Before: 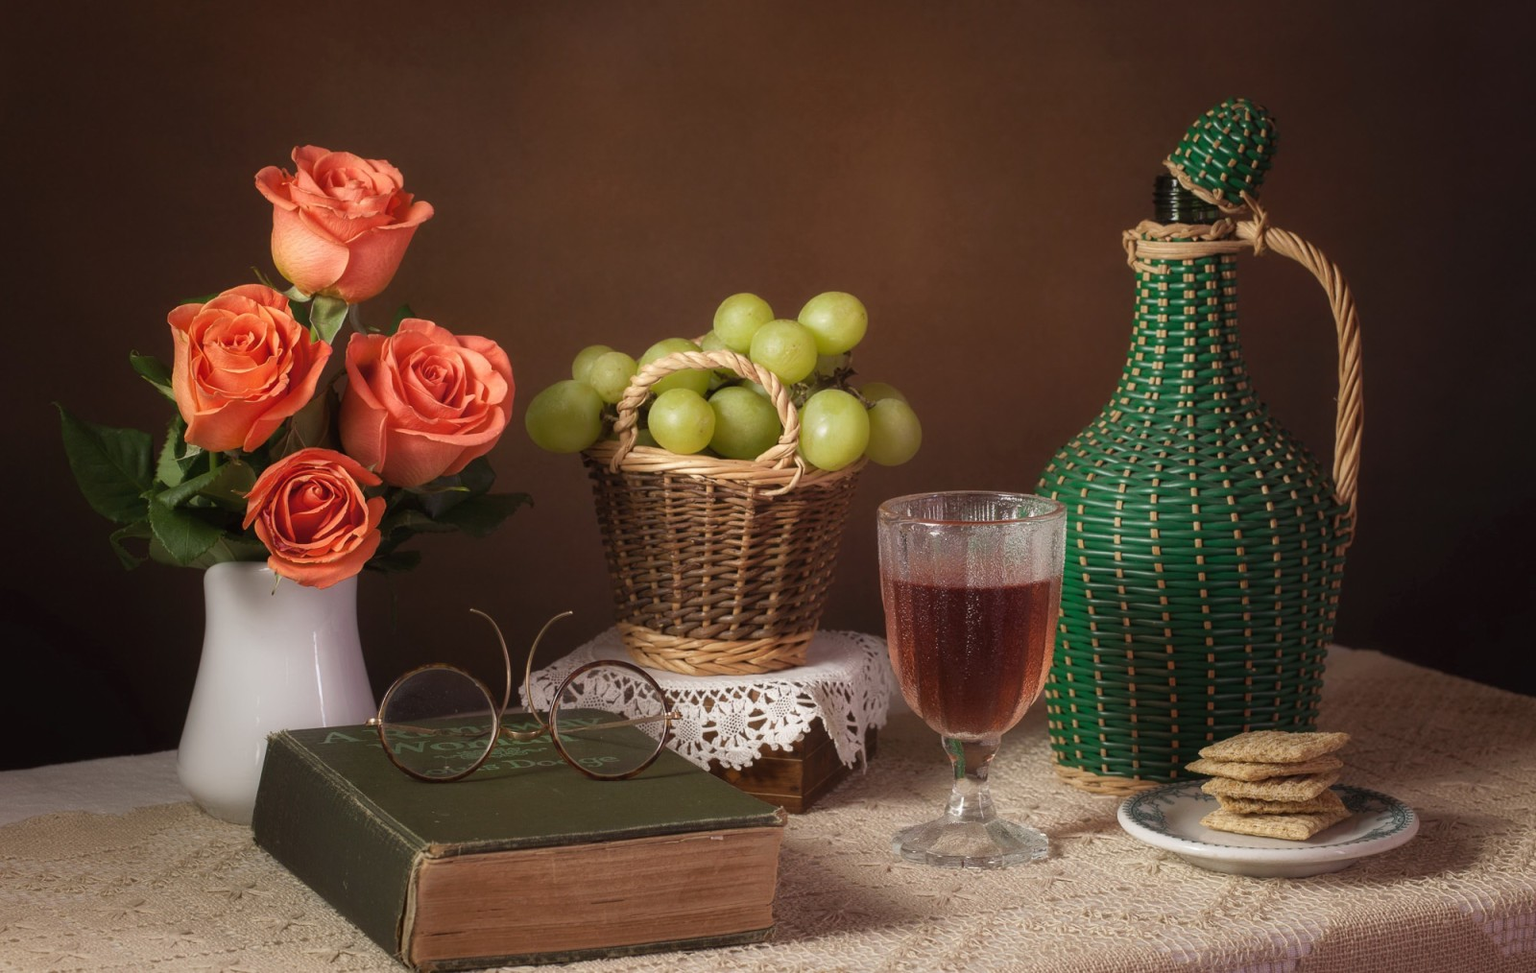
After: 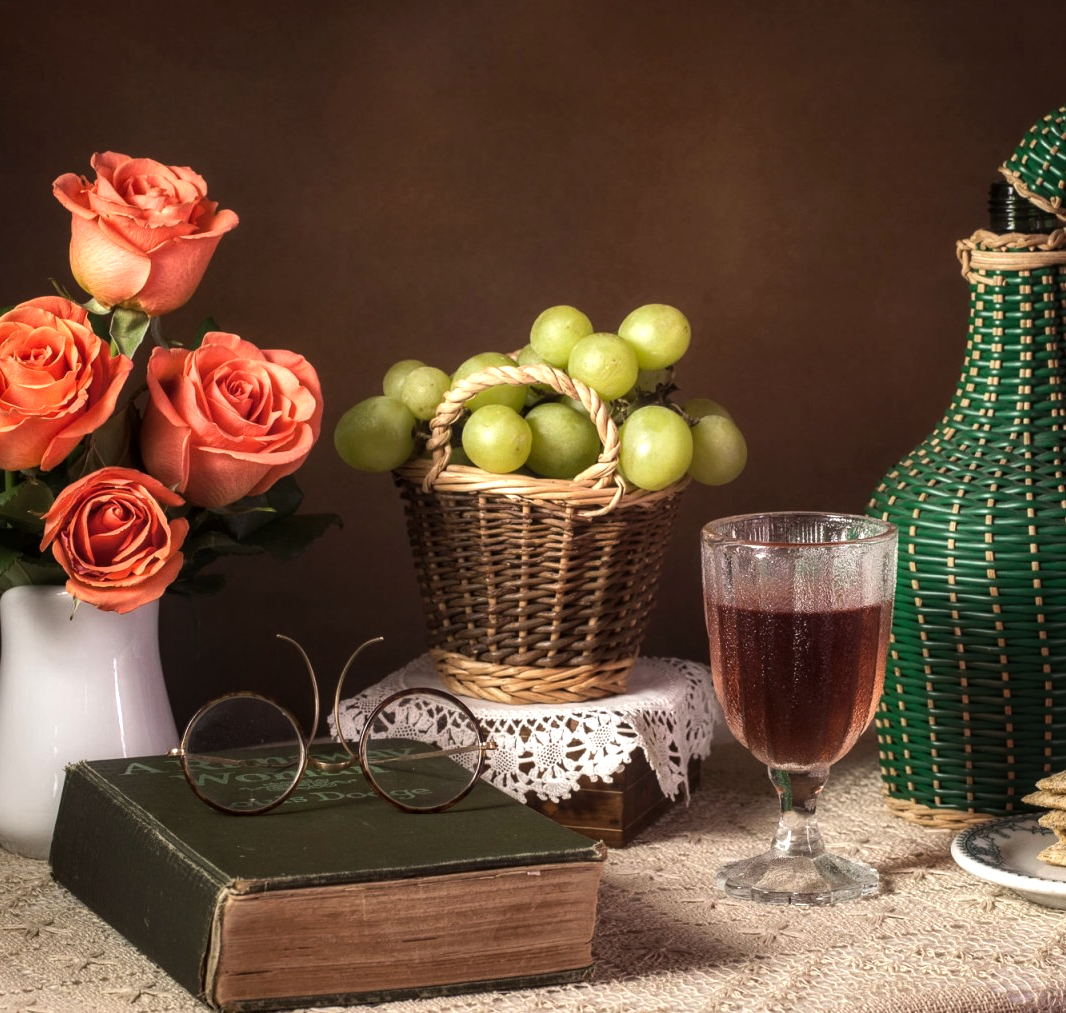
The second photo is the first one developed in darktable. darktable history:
local contrast: on, module defaults
crop and rotate: left 13.409%, right 19.924%
tone equalizer: -8 EV -0.75 EV, -7 EV -0.7 EV, -6 EV -0.6 EV, -5 EV -0.4 EV, -3 EV 0.4 EV, -2 EV 0.6 EV, -1 EV 0.7 EV, +0 EV 0.75 EV, edges refinement/feathering 500, mask exposure compensation -1.57 EV, preserve details no
